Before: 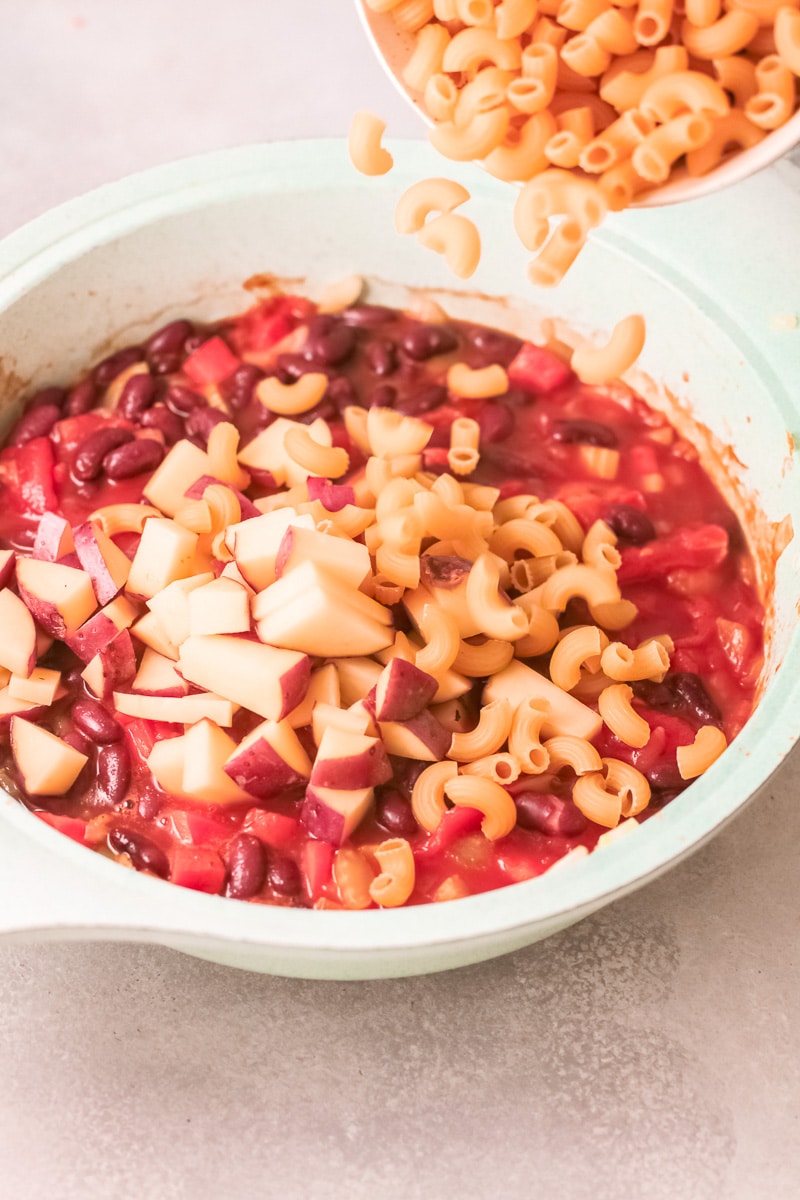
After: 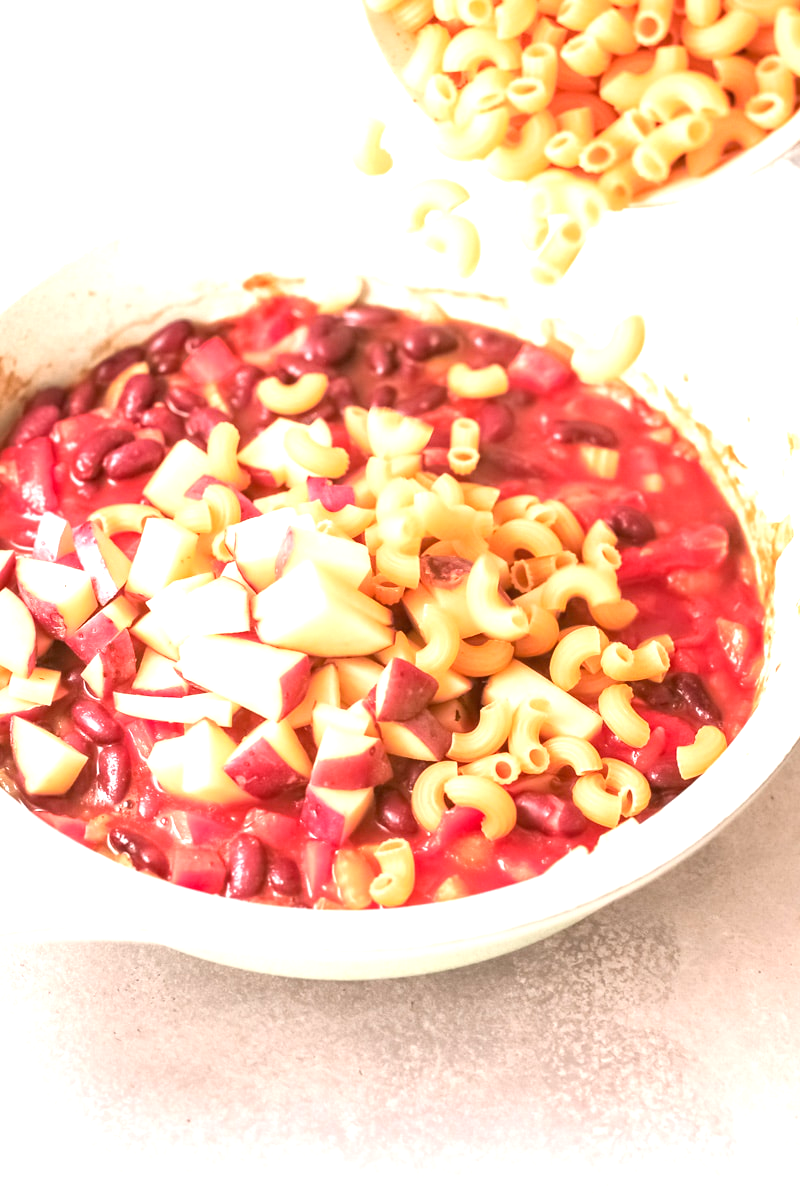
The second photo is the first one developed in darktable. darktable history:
exposure: black level correction 0, exposure 0.929 EV, compensate highlight preservation false
